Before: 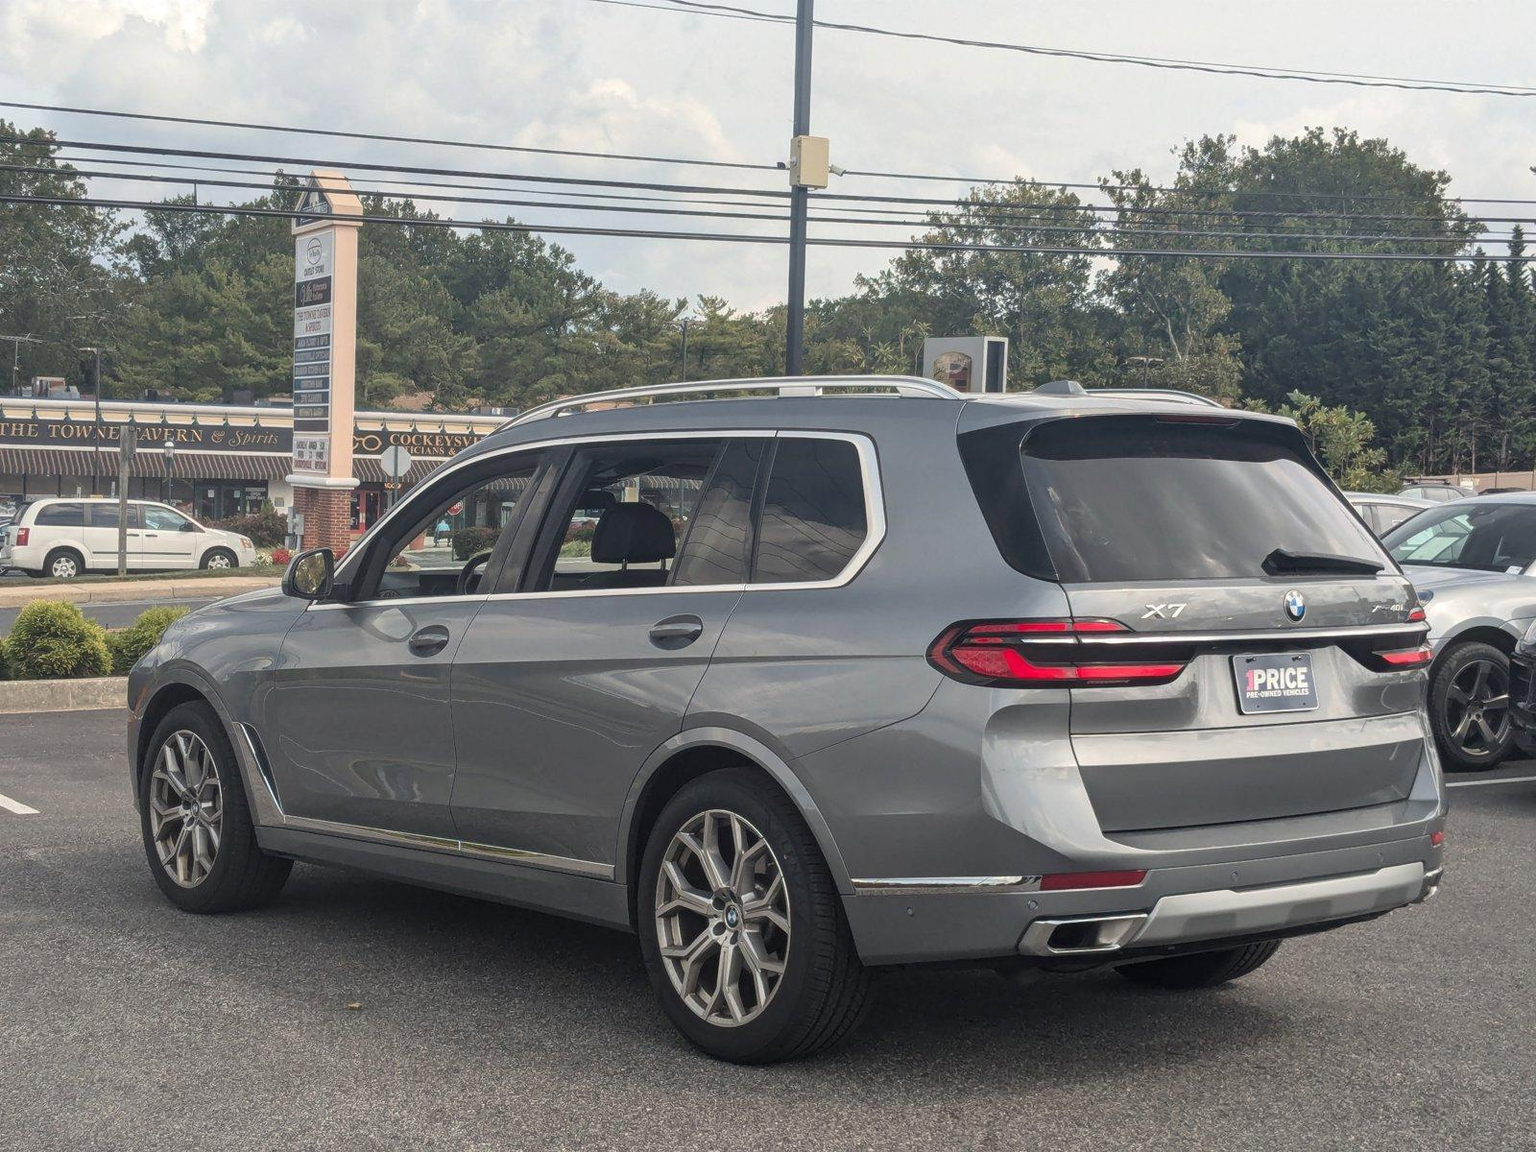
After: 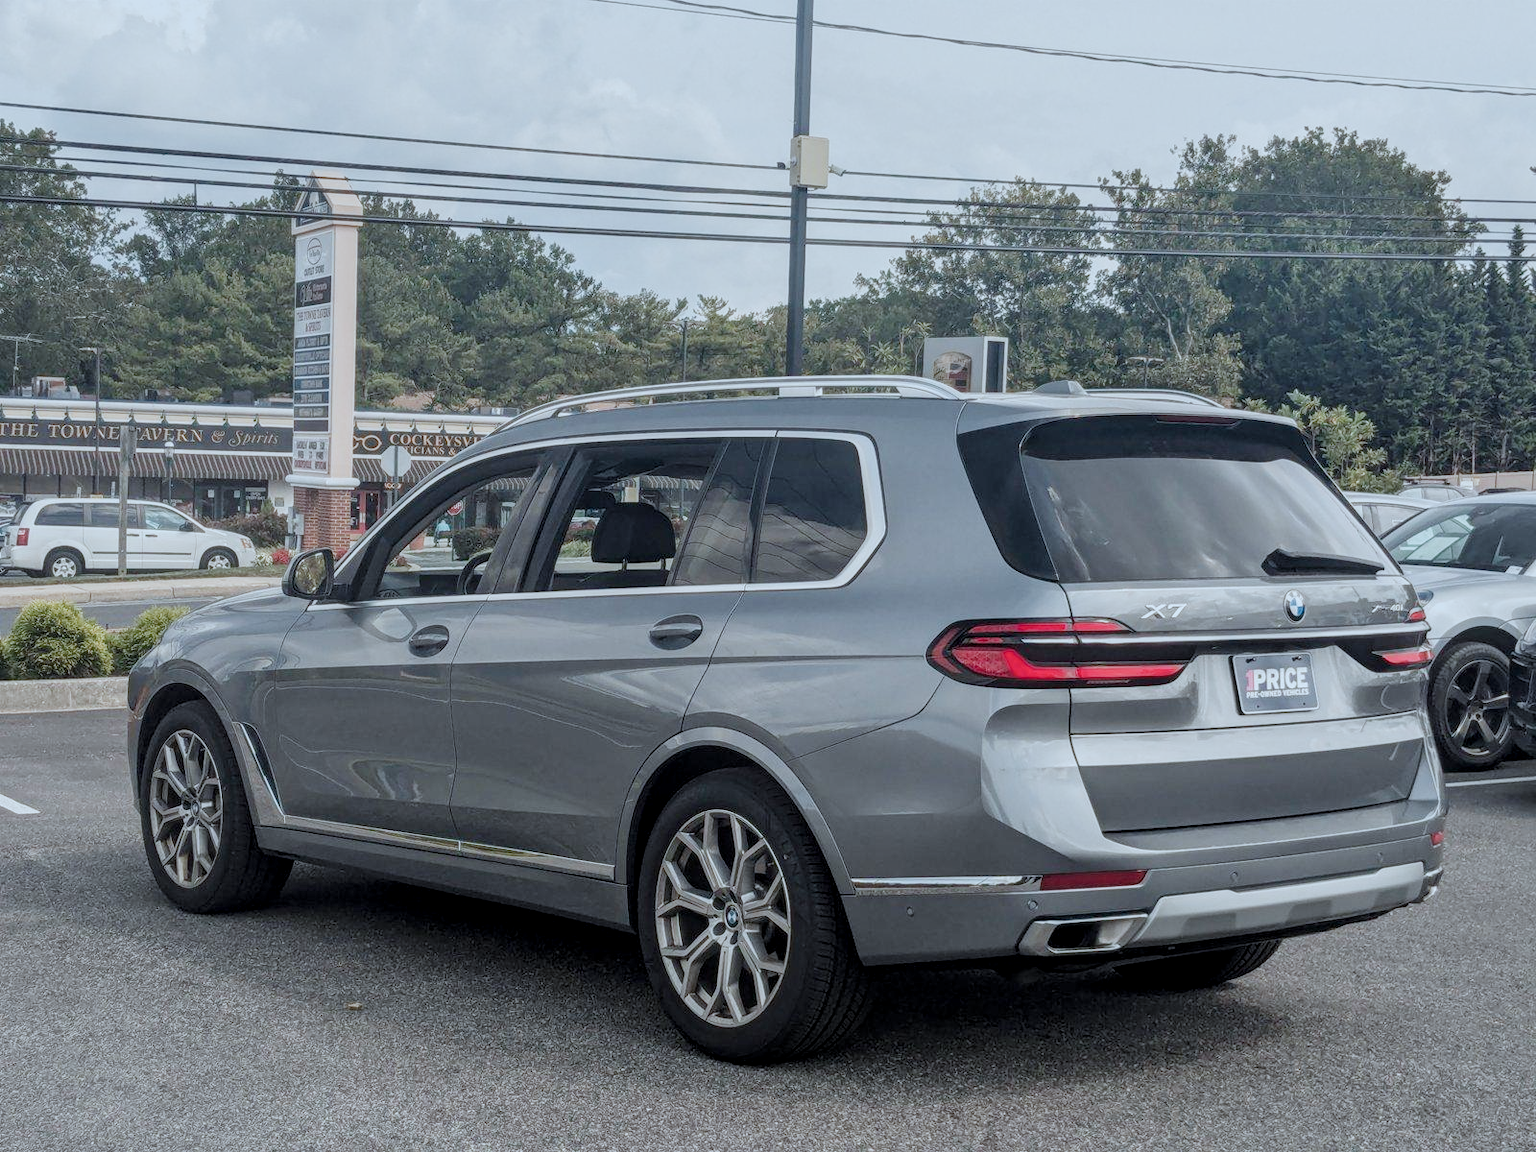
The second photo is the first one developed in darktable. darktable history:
local contrast: on, module defaults
color correction: highlights a* -4.08, highlights b* -10.95
filmic rgb: black relative exposure -7.65 EV, white relative exposure 4.56 EV, hardness 3.61, preserve chrominance no, color science v3 (2019), use custom middle-gray values true
exposure: exposure 0.212 EV, compensate highlight preservation false
